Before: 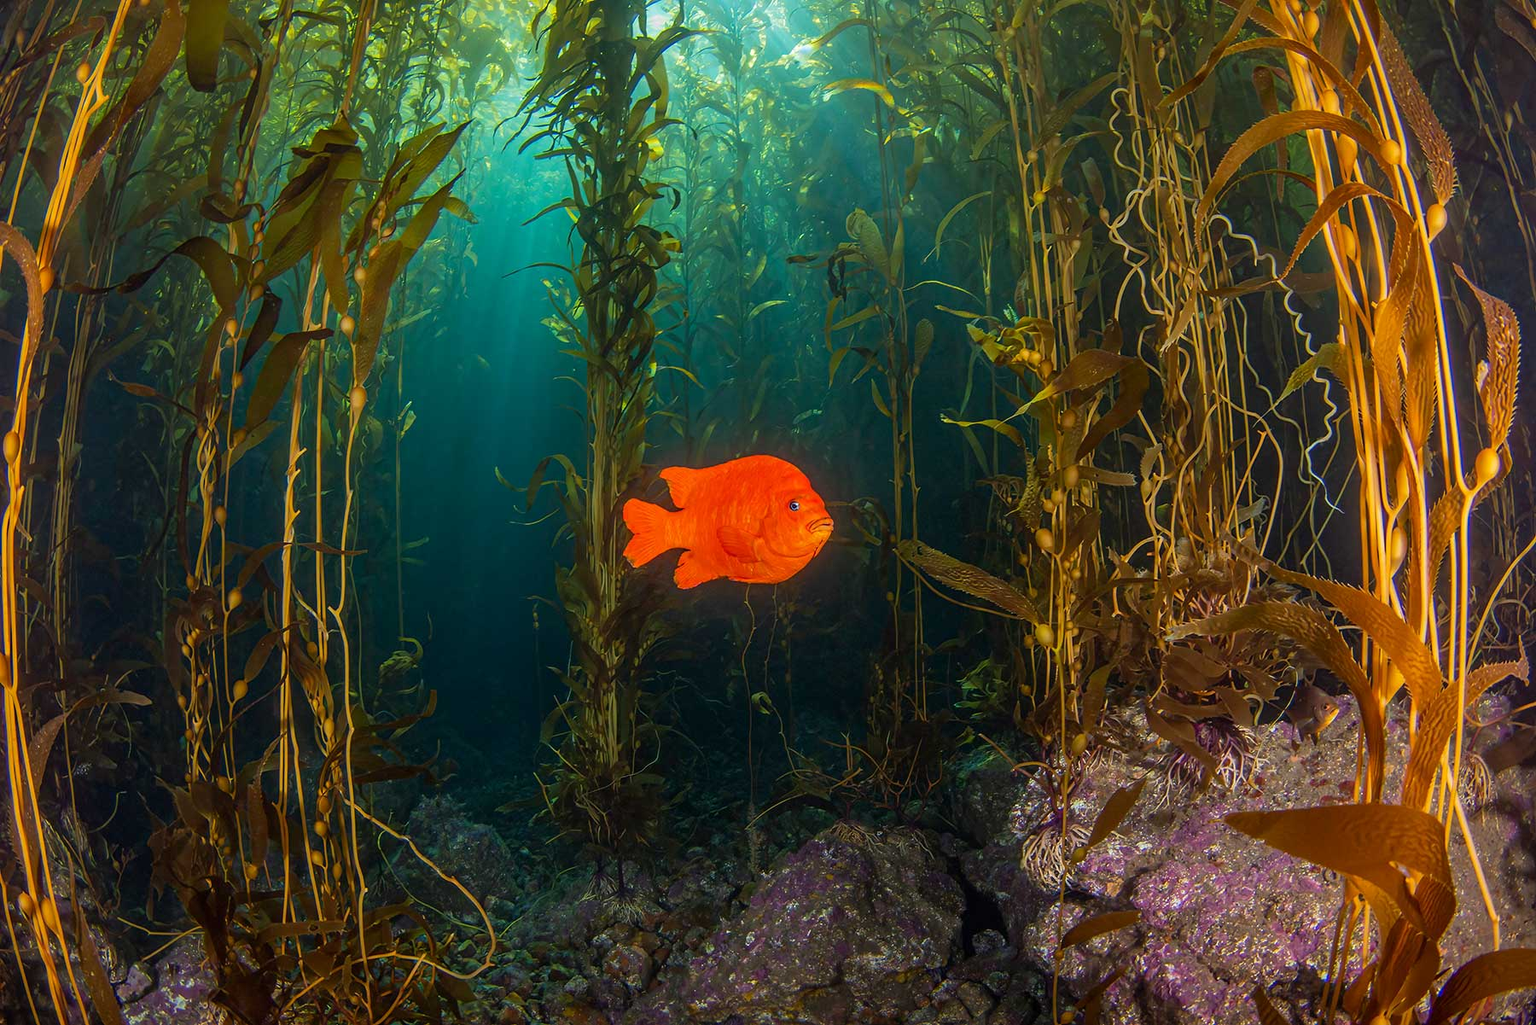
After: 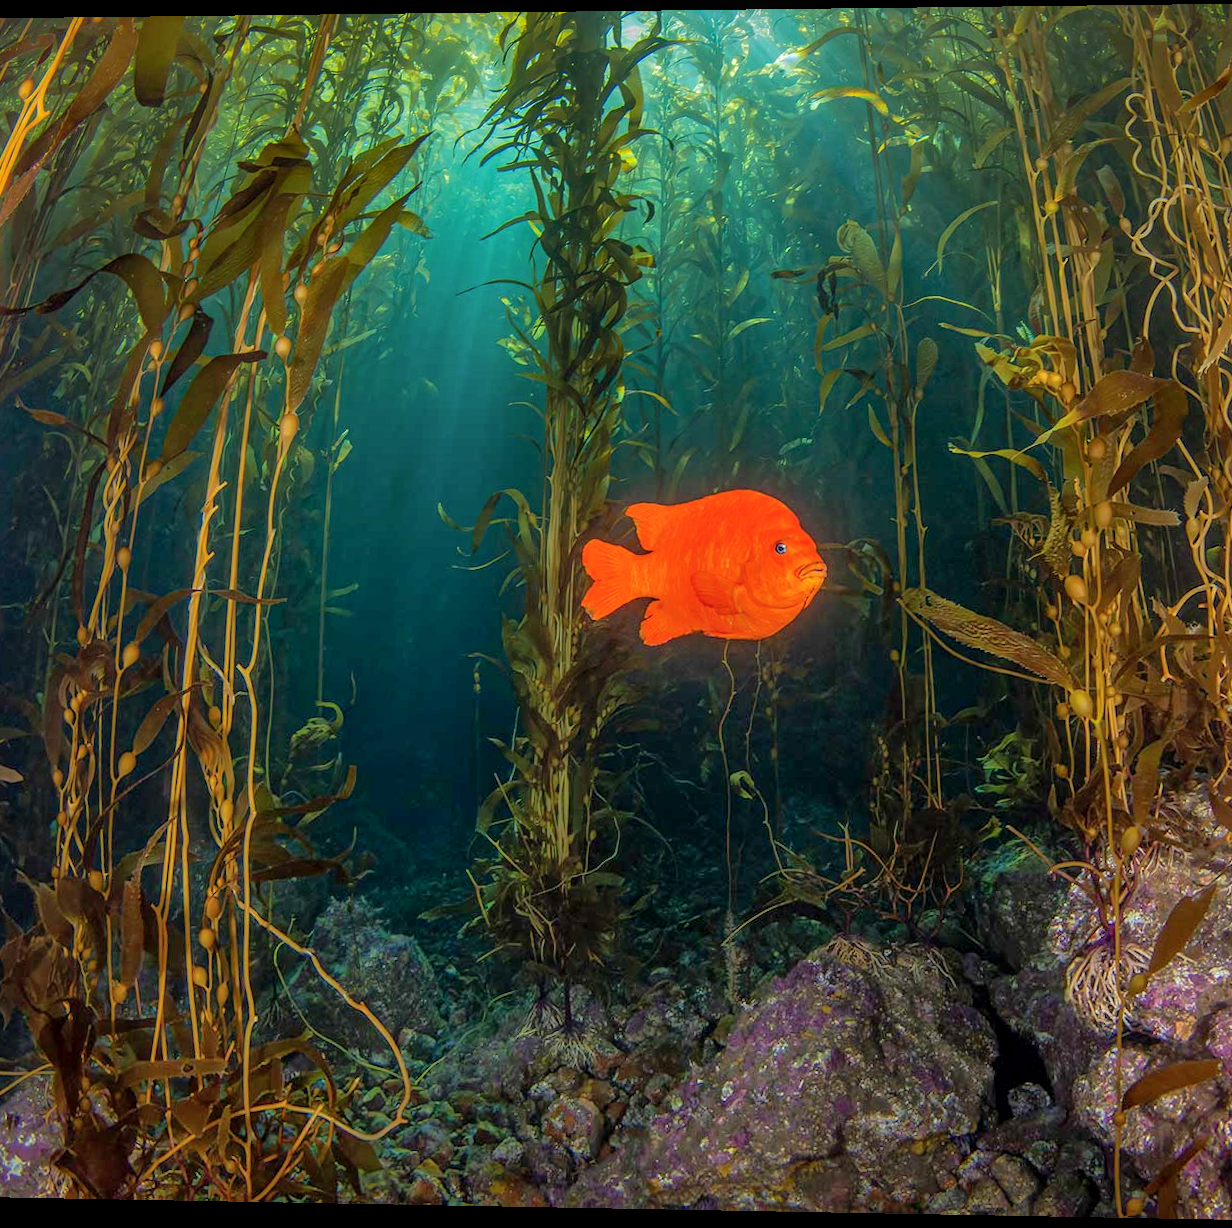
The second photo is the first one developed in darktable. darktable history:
shadows and highlights: on, module defaults
crop: left 10.644%, right 26.528%
rotate and perspective: rotation 0.128°, lens shift (vertical) -0.181, lens shift (horizontal) -0.044, shear 0.001, automatic cropping off
local contrast: on, module defaults
